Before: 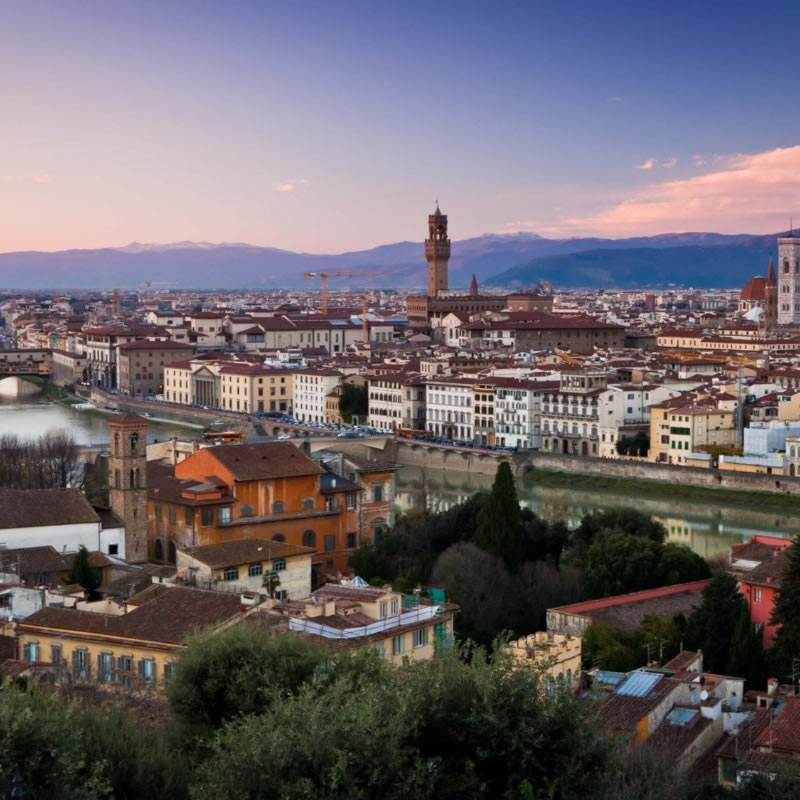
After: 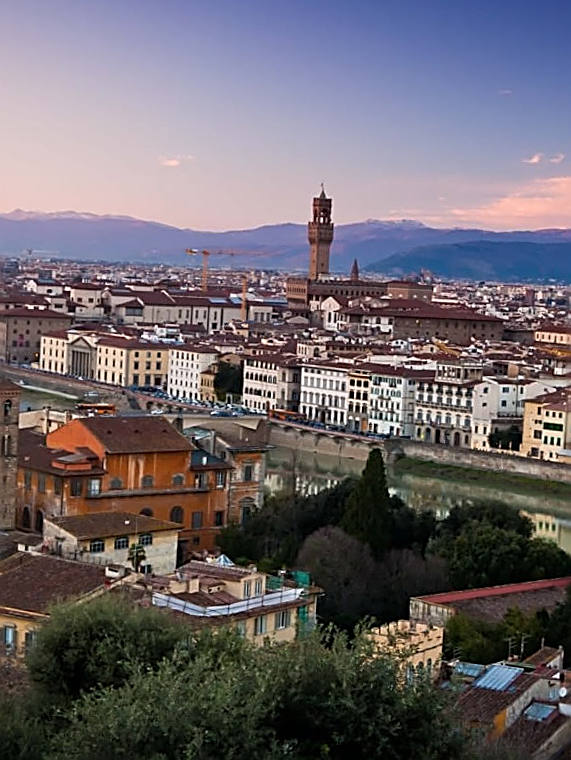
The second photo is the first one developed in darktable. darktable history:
color calibration: illuminant same as pipeline (D50), adaptation none (bypass), x 0.333, y 0.334, temperature 5006.36 K
crop and rotate: angle -3.04°, left 13.97%, top 0.021%, right 10.955%, bottom 0.02%
sharpen: radius 1.719, amount 1.303
shadows and highlights: radius 334.45, shadows 64.66, highlights 6.43, compress 87.56%, soften with gaussian
